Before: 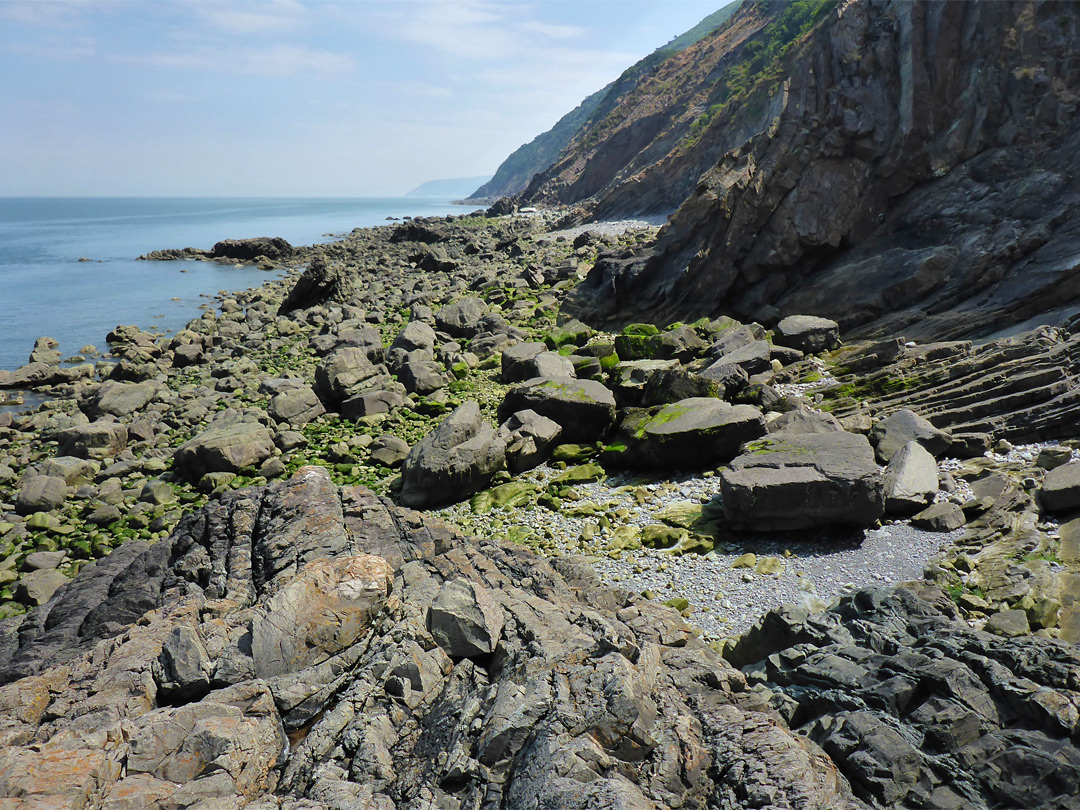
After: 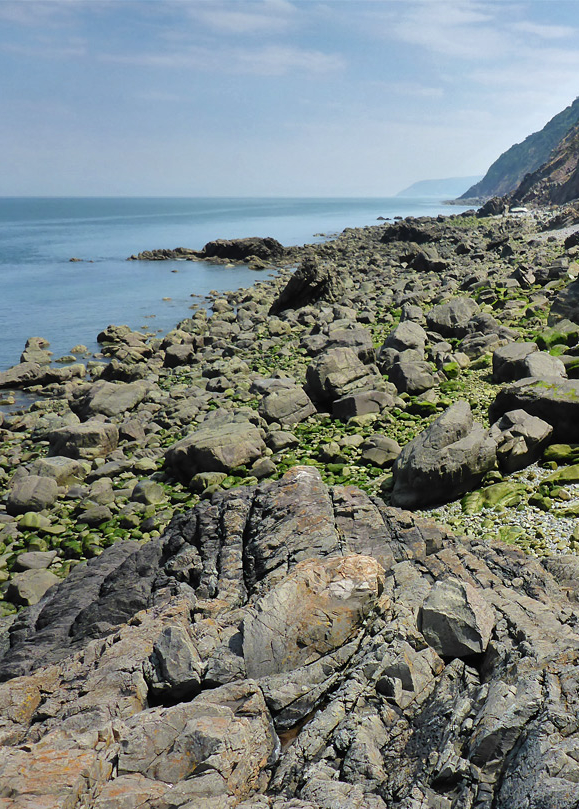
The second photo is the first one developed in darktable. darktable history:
crop: left 0.855%, right 45.463%, bottom 0.081%
shadows and highlights: radius 107.8, shadows 23.29, highlights -57.7, highlights color adjustment 53.52%, low approximation 0.01, soften with gaussian
